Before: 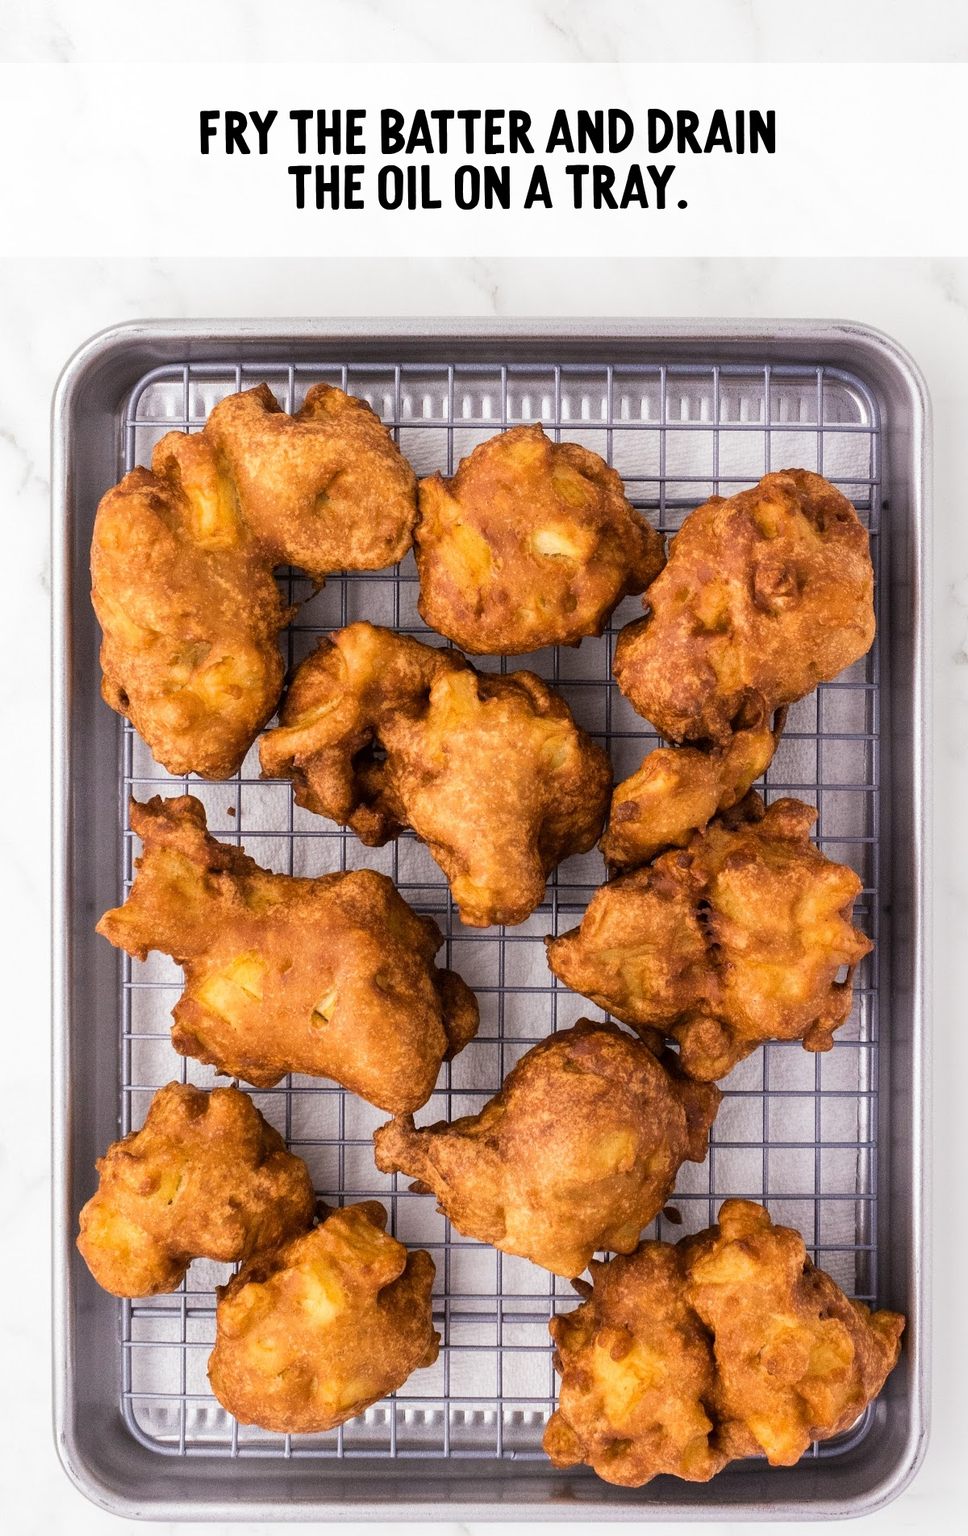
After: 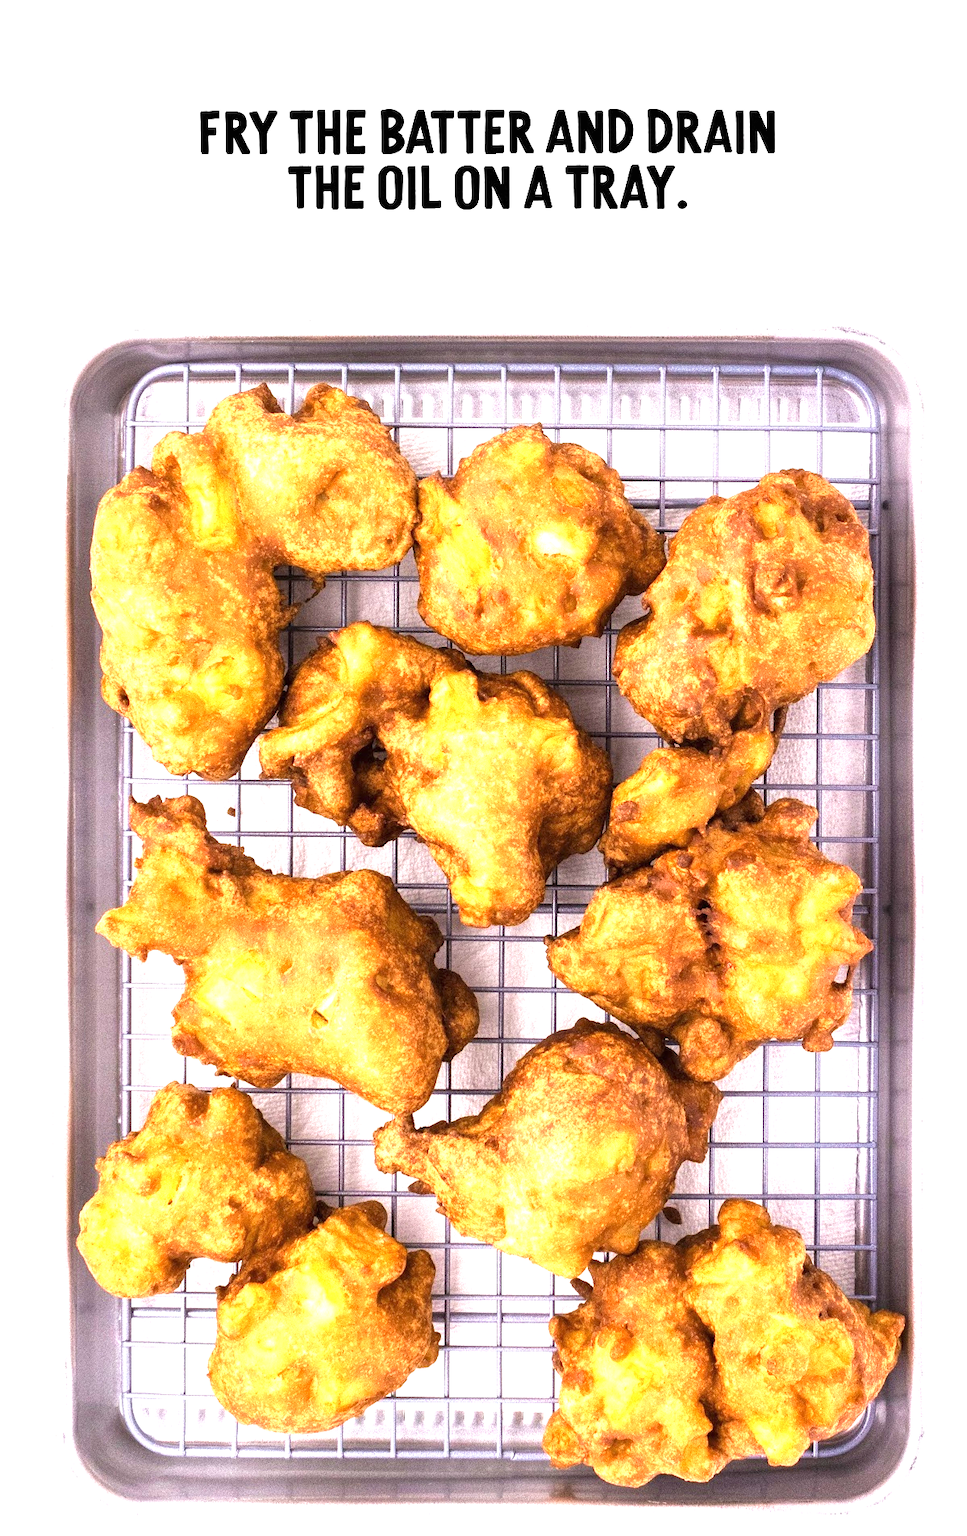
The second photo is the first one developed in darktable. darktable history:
velvia: on, module defaults
exposure: black level correction 0, exposure 1.468 EV, compensate highlight preservation false
